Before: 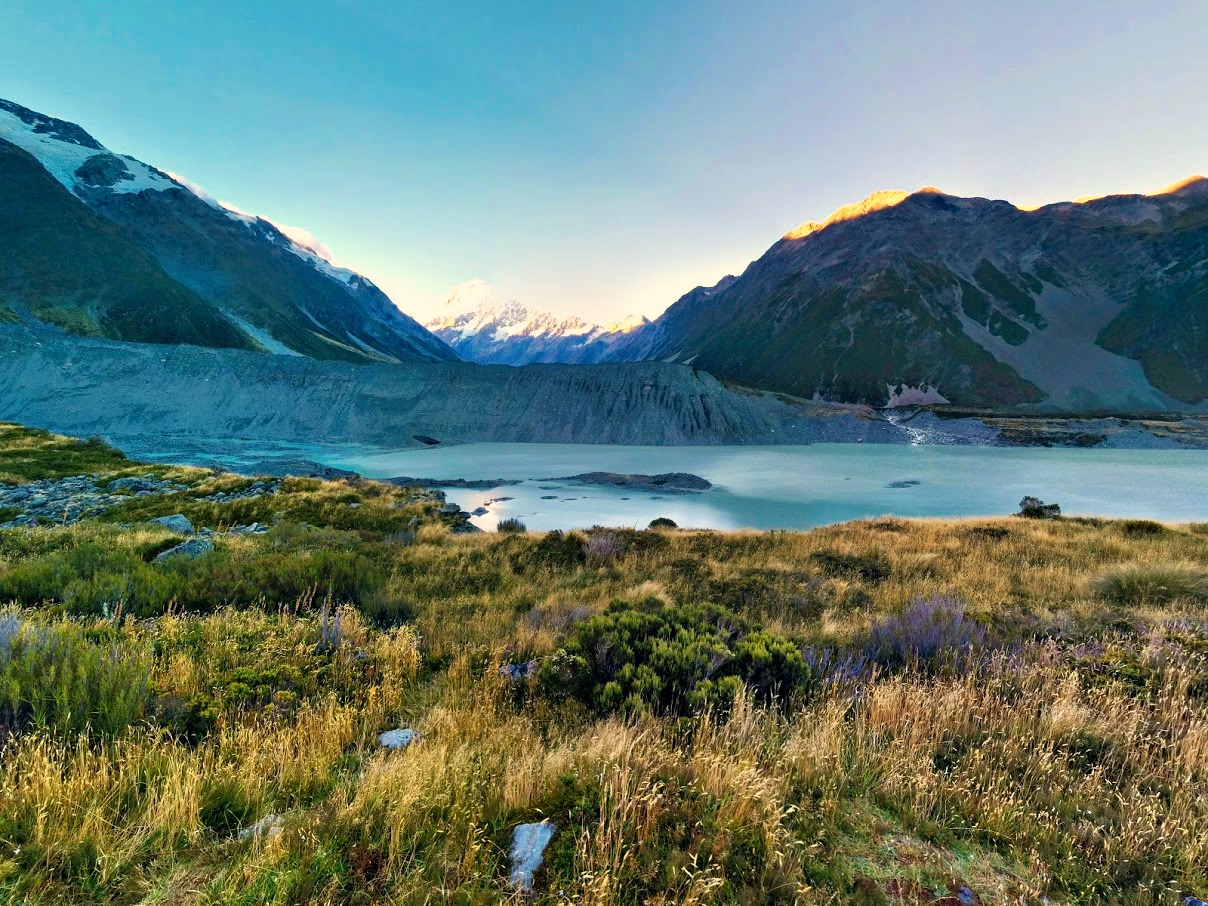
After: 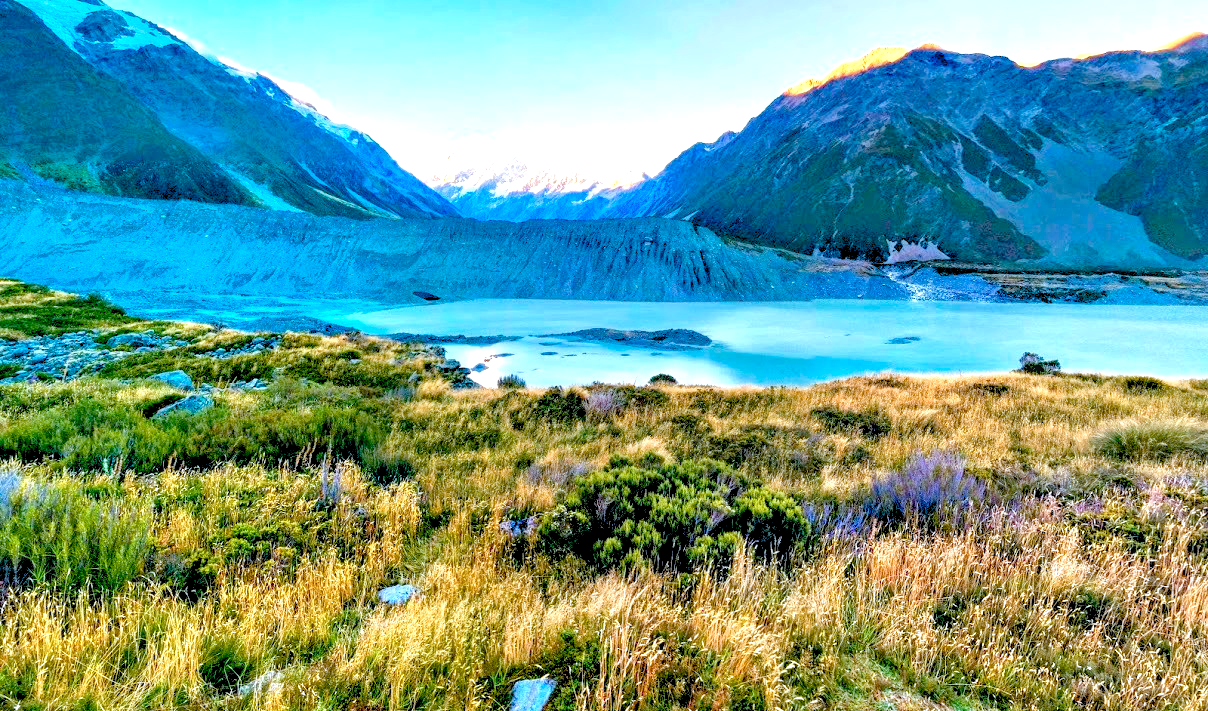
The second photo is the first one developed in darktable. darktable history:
color correction: highlights a* -2.33, highlights b* -18.35
exposure: black level correction 0, compensate highlight preservation false
crop and rotate: top 15.913%, bottom 5.529%
color balance rgb: highlights gain › chroma 0.214%, highlights gain › hue 331.6°, global offset › luminance -0.862%, shadows fall-off 299.051%, white fulcrum 1.99 EV, highlights fall-off 299.688%, linear chroma grading › global chroma 0.265%, perceptual saturation grading › global saturation 9.554%, mask middle-gray fulcrum 99.773%, contrast gray fulcrum 38.313%, contrast -9.682%
levels: levels [0.036, 0.364, 0.827]
local contrast: highlights 62%, detail 143%, midtone range 0.425
